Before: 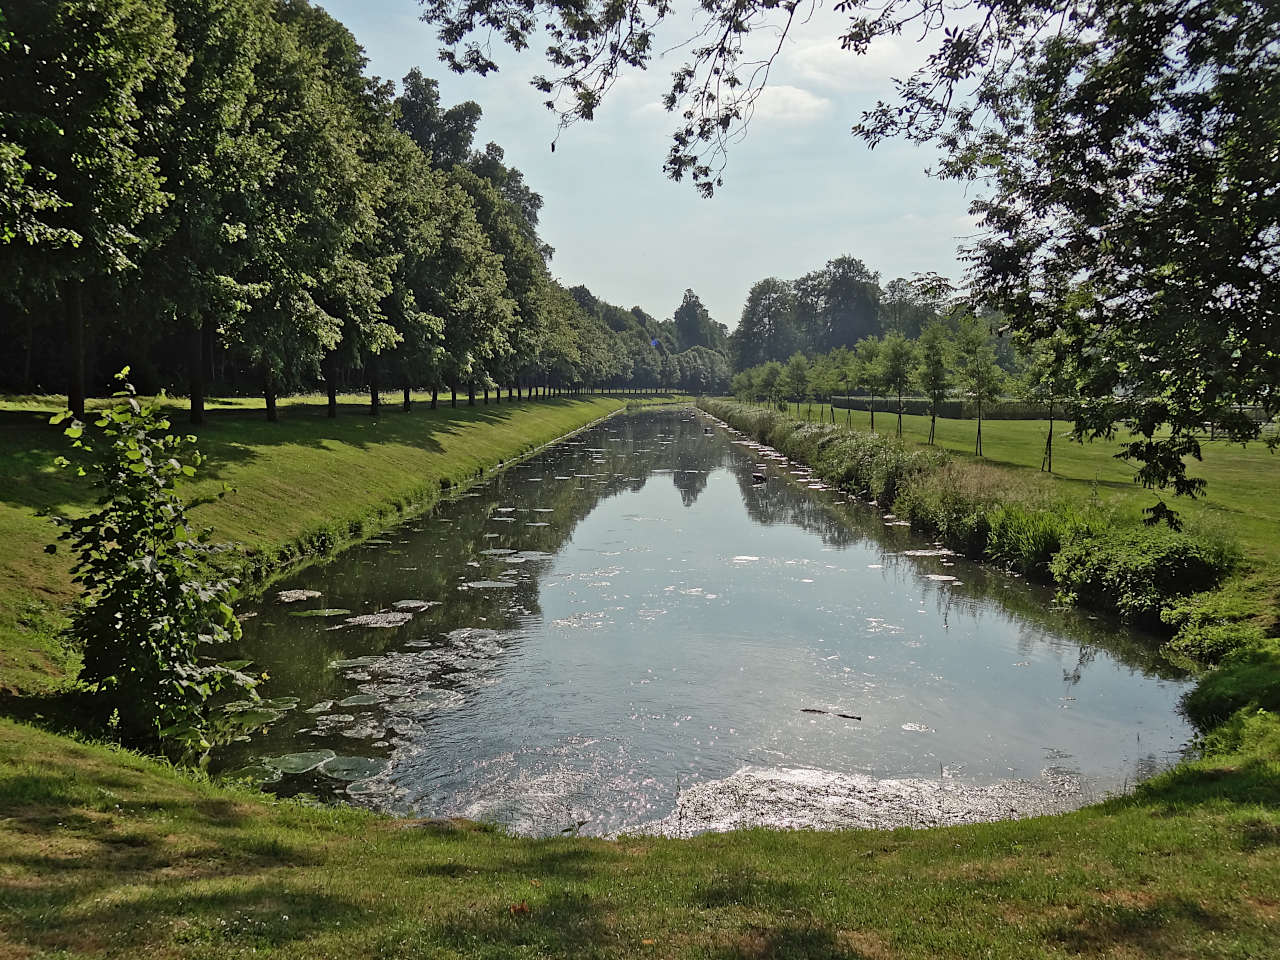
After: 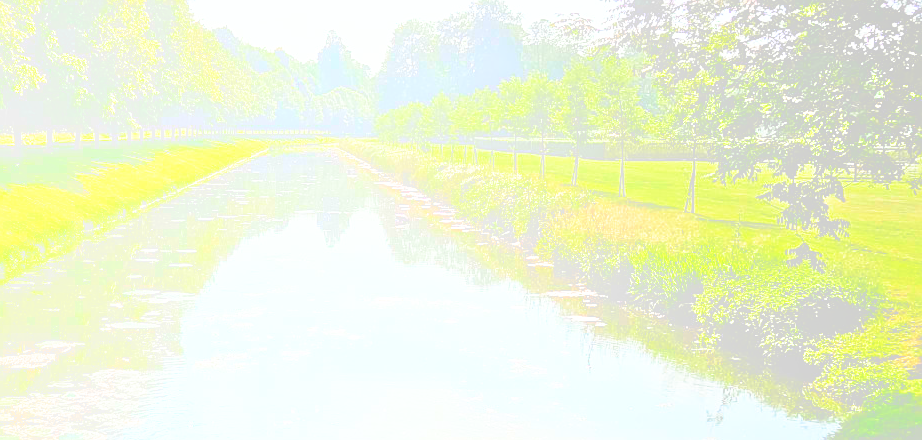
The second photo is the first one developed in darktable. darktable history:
base curve: curves: ch0 [(0, 0) (0.007, 0.004) (0.027, 0.03) (0.046, 0.07) (0.207, 0.54) (0.442, 0.872) (0.673, 0.972) (1, 1)], preserve colors none
crop and rotate: left 27.938%, top 27.046%, bottom 27.046%
bloom: size 70%, threshold 25%, strength 70%
sharpen: on, module defaults
